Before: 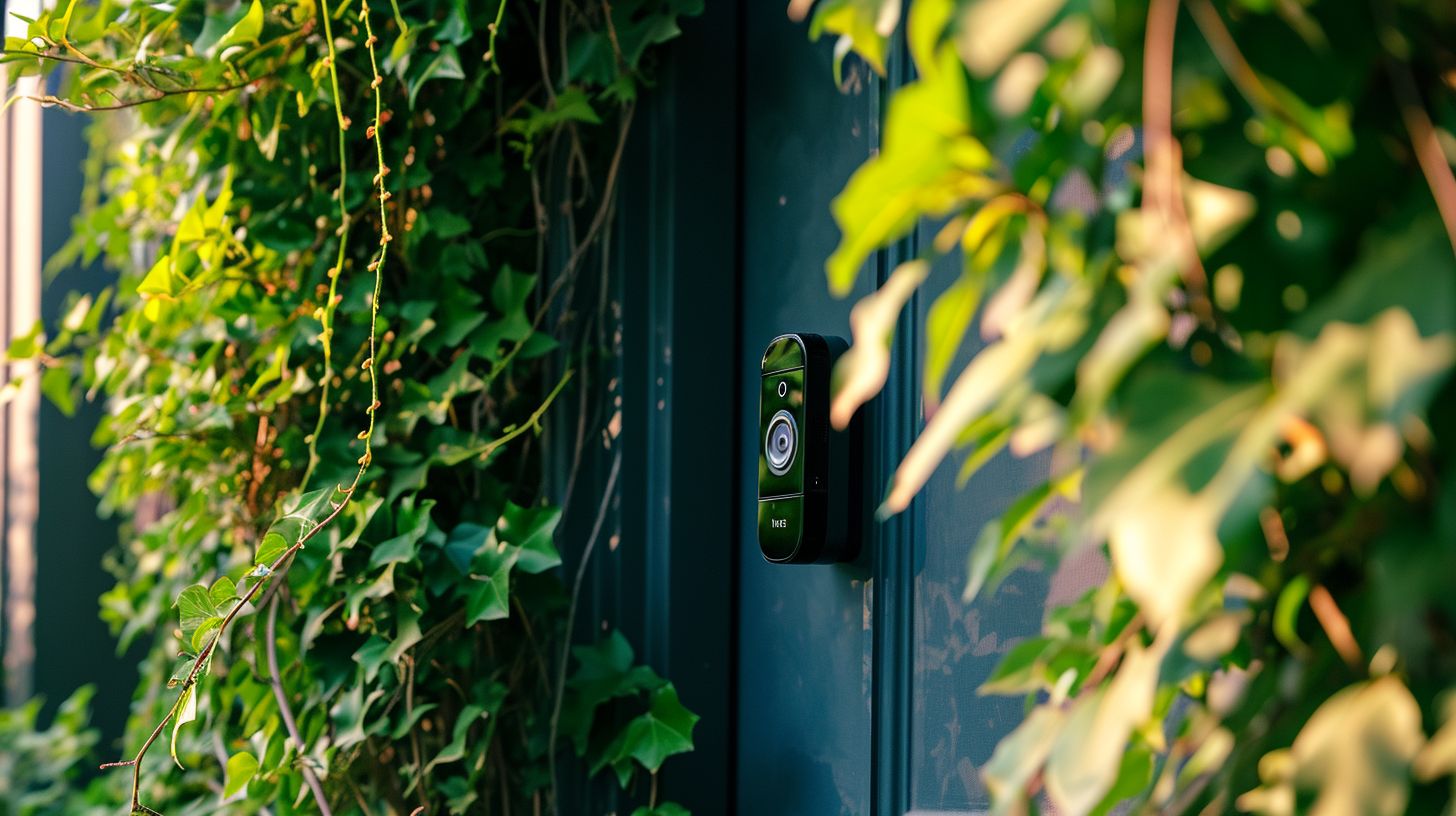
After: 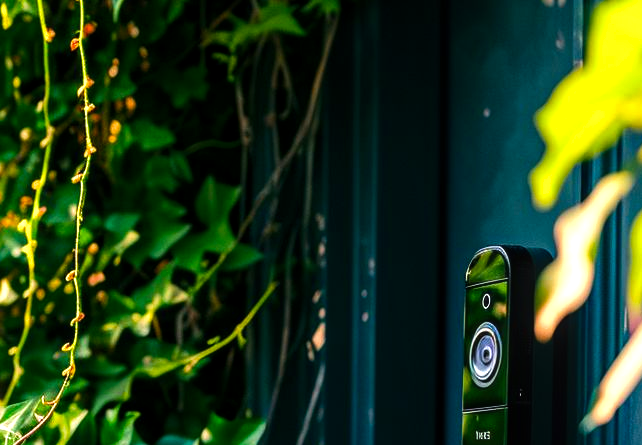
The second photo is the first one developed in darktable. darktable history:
velvia: strength 31.45%, mid-tones bias 0.207
local contrast: on, module defaults
tone equalizer: -8 EV -0.766 EV, -7 EV -0.73 EV, -6 EV -0.622 EV, -5 EV -0.388 EV, -3 EV 0.38 EV, -2 EV 0.6 EV, -1 EV 0.698 EV, +0 EV 0.756 EV, edges refinement/feathering 500, mask exposure compensation -1.57 EV, preserve details no
crop: left 20.354%, top 10.8%, right 35.5%, bottom 34.595%
